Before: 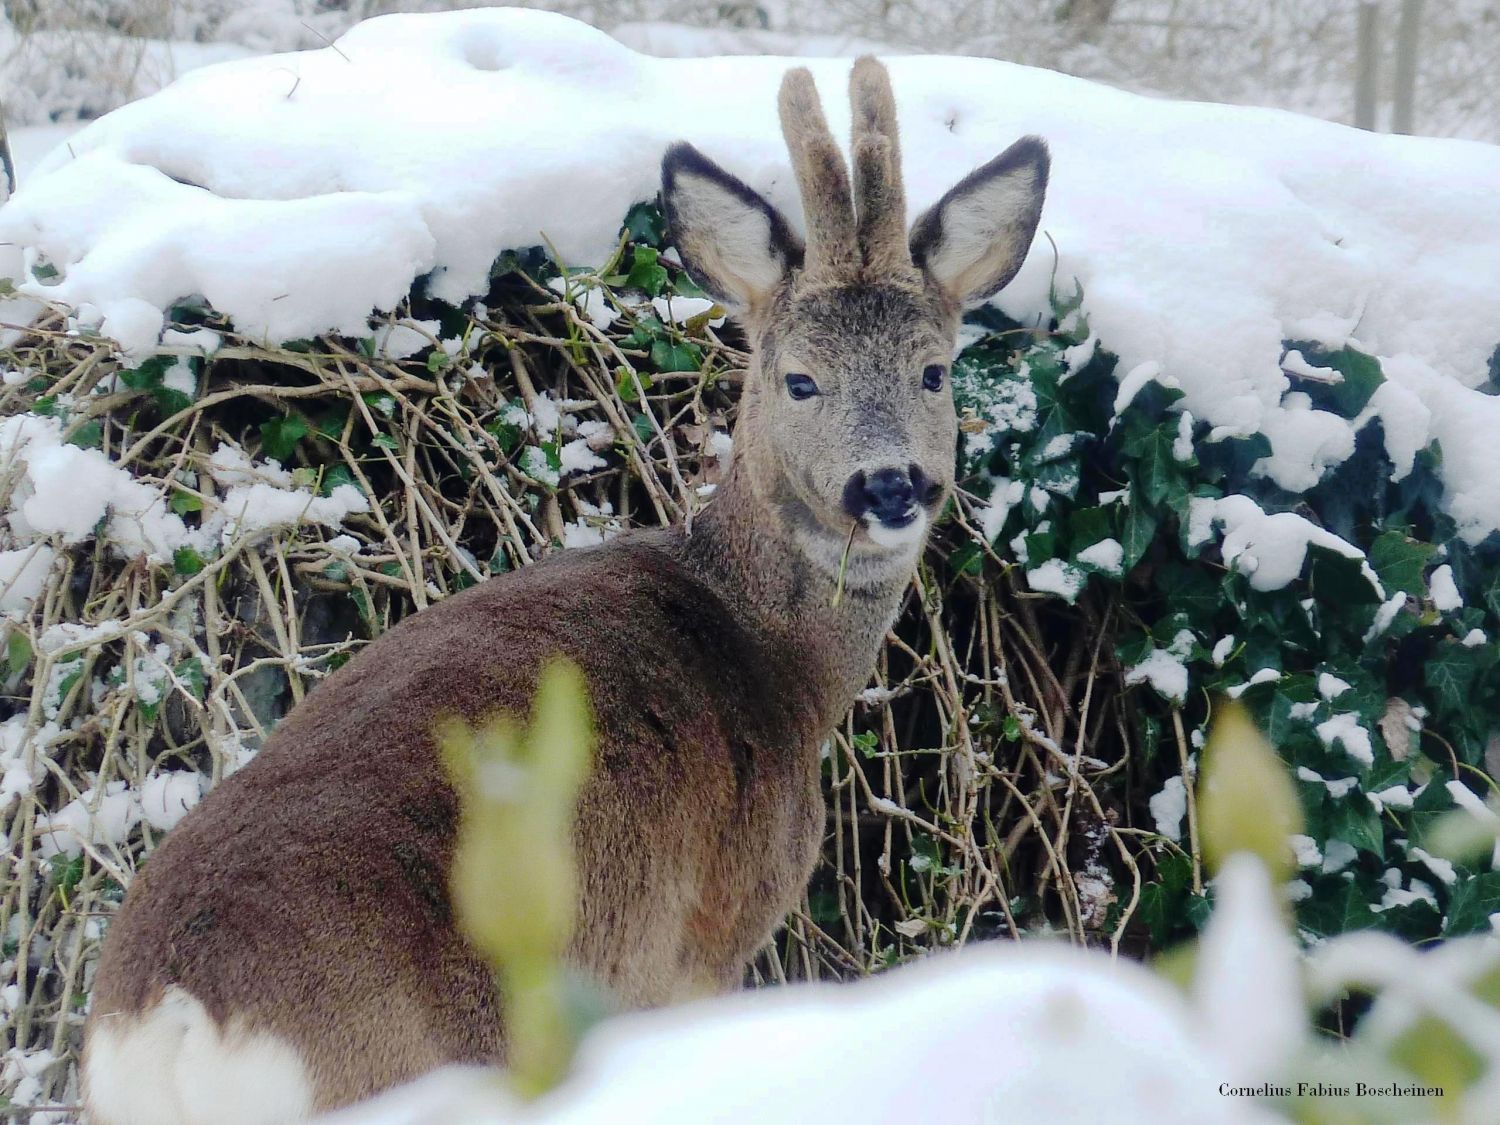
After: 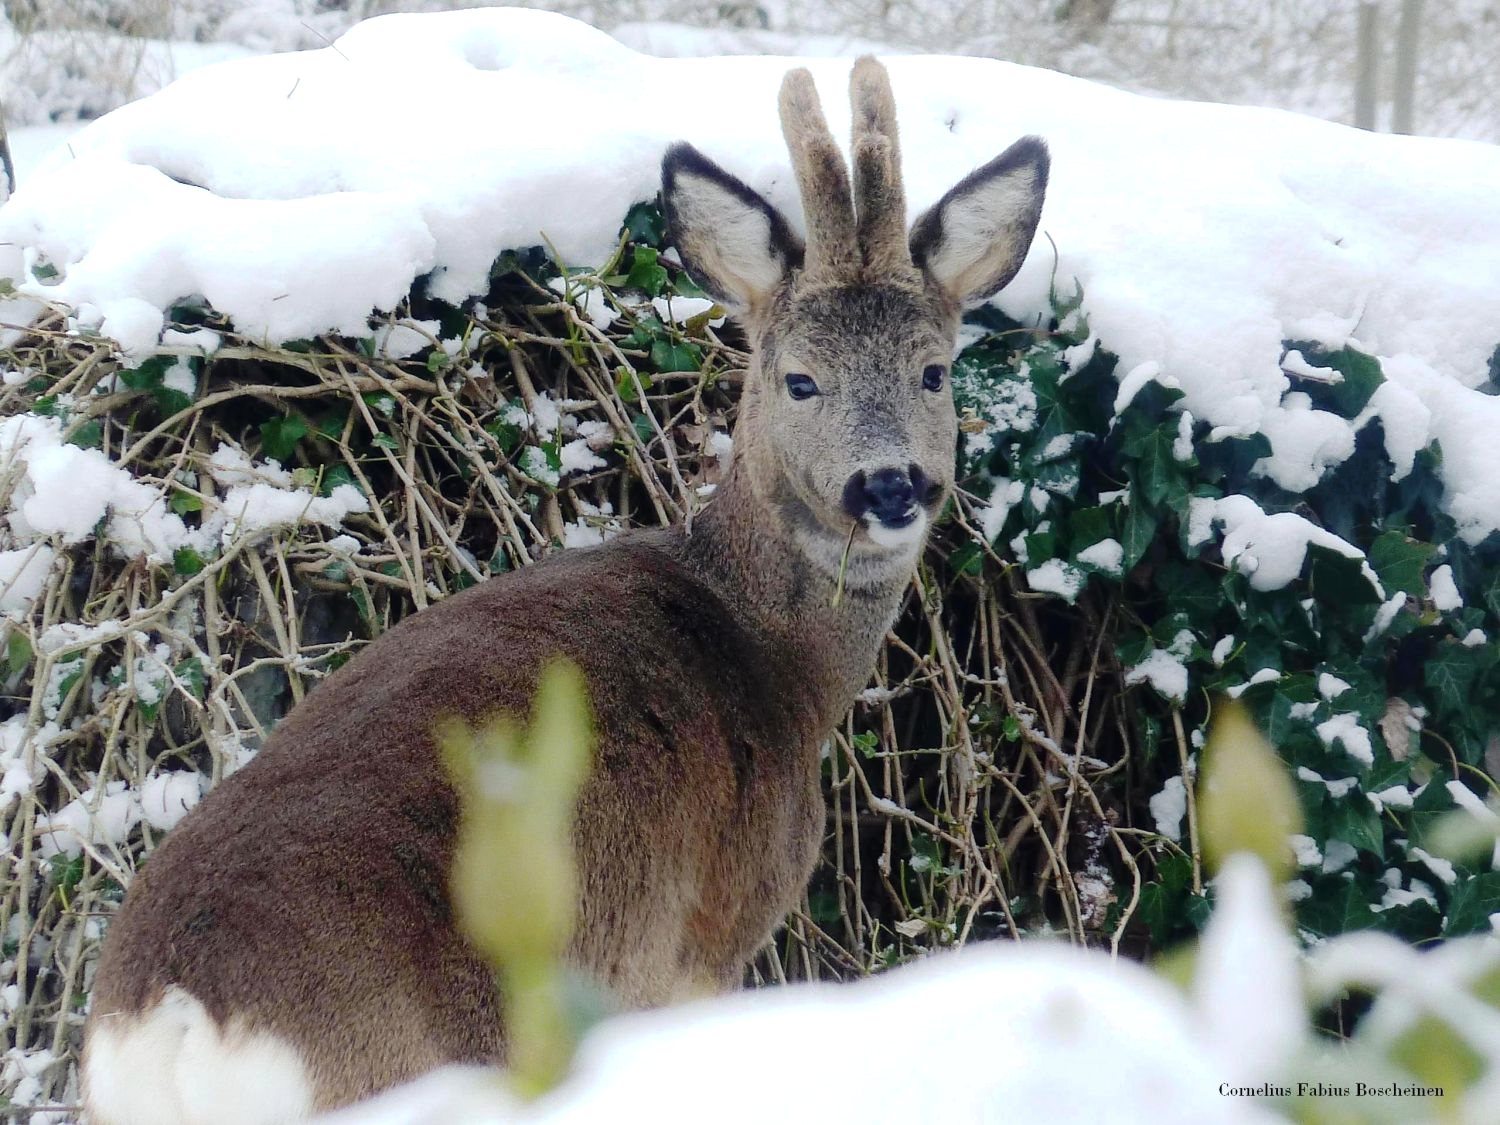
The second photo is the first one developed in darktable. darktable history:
tone equalizer: -8 EV -0.001 EV, -7 EV 0.003 EV, -6 EV -0.004 EV, -5 EV -0.01 EV, -4 EV -0.059 EV, -3 EV -0.217 EV, -2 EV -0.266 EV, -1 EV 0.083 EV, +0 EV 0.311 EV
